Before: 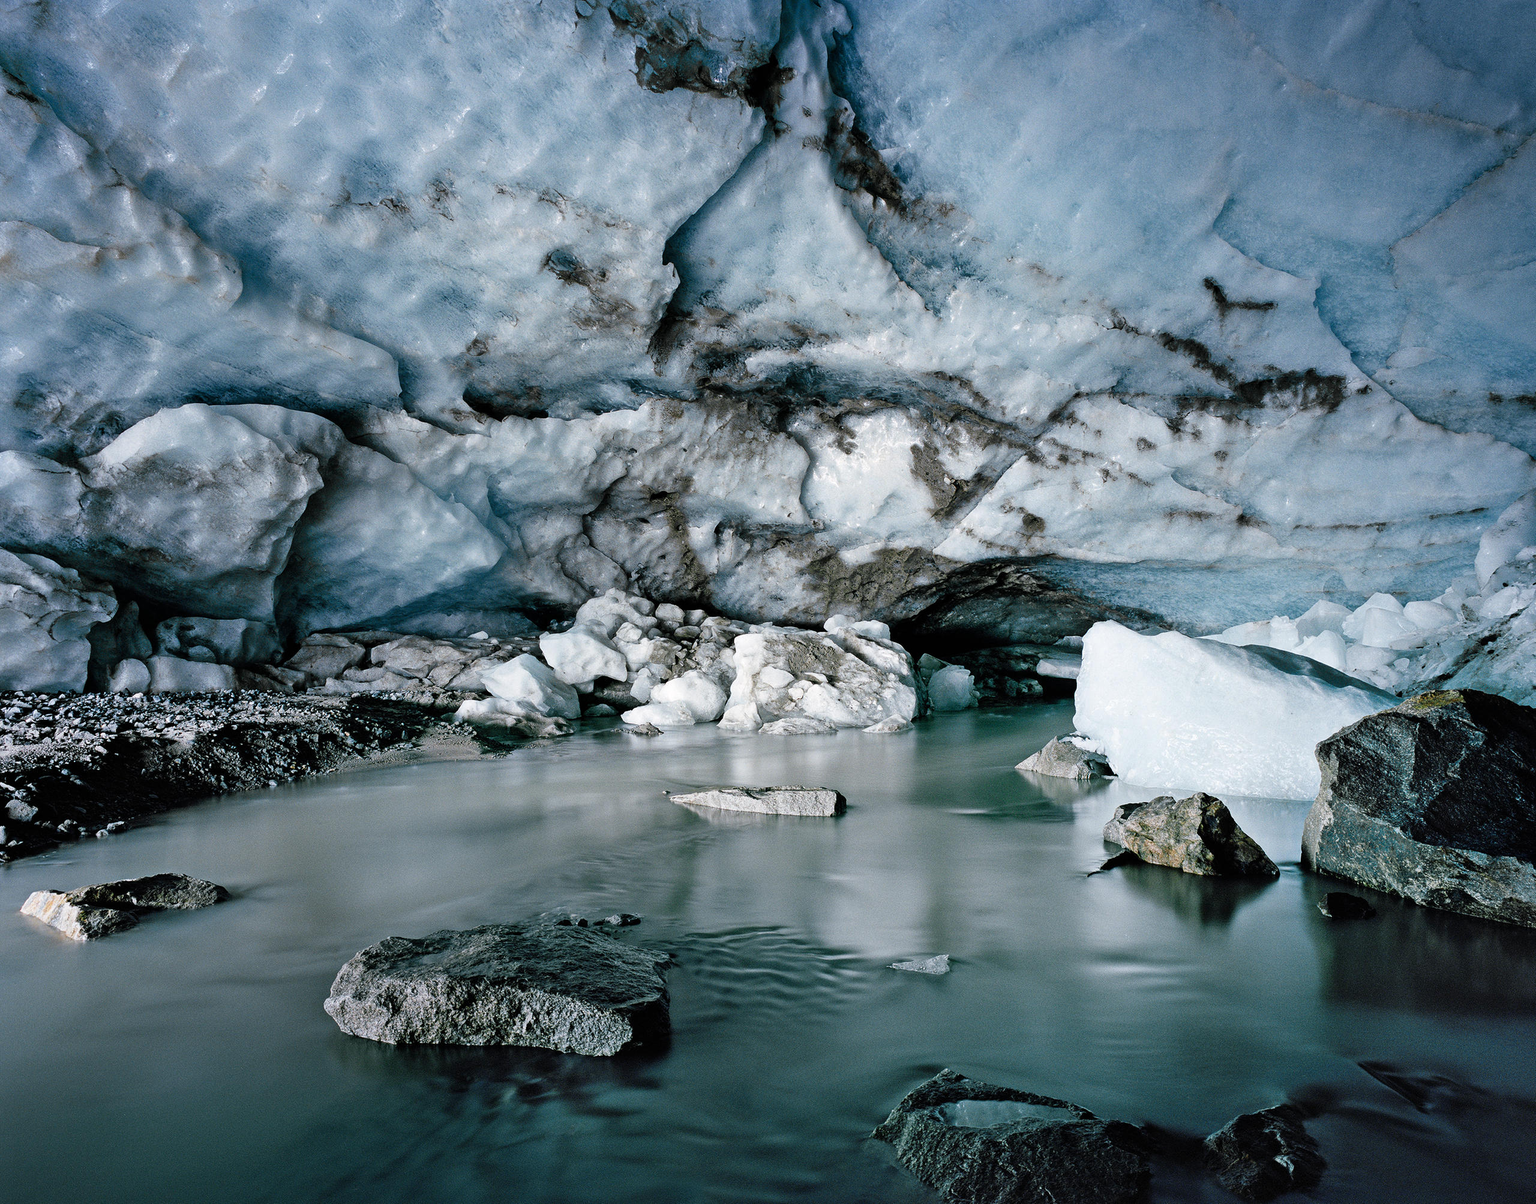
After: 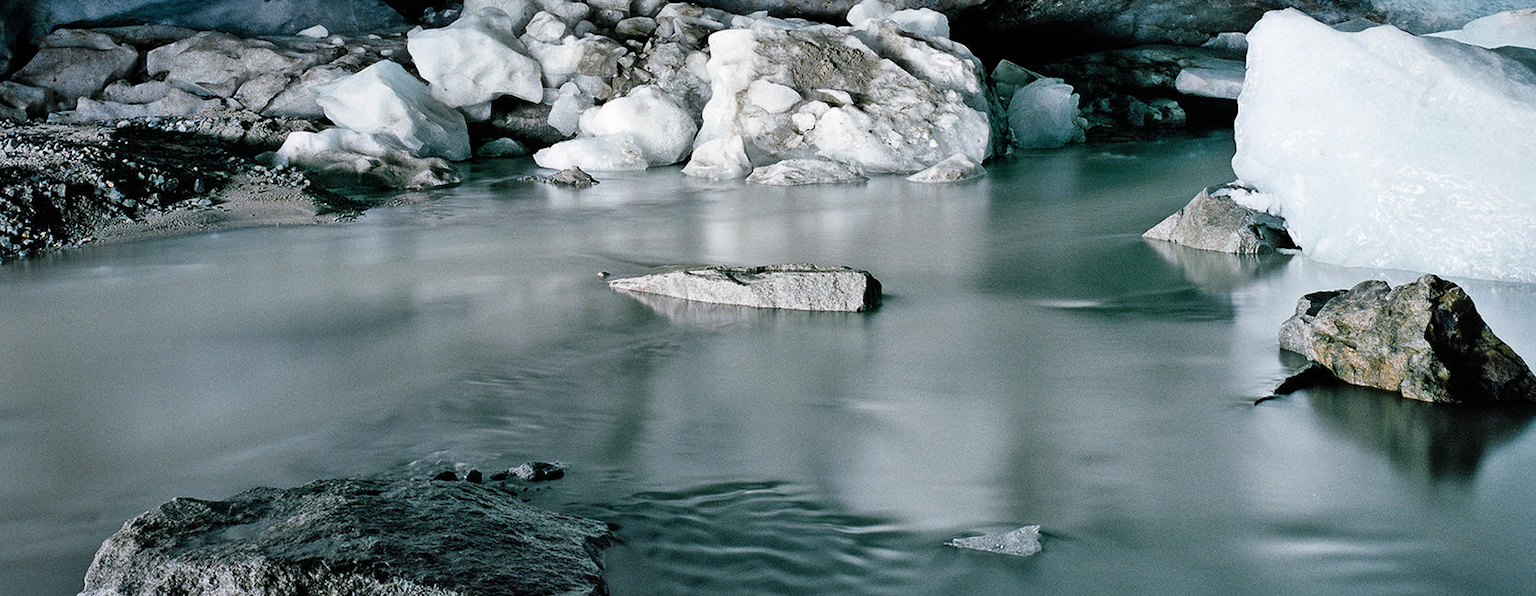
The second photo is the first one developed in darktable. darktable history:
crop: left 17.998%, top 51.086%, right 17.313%, bottom 16.829%
